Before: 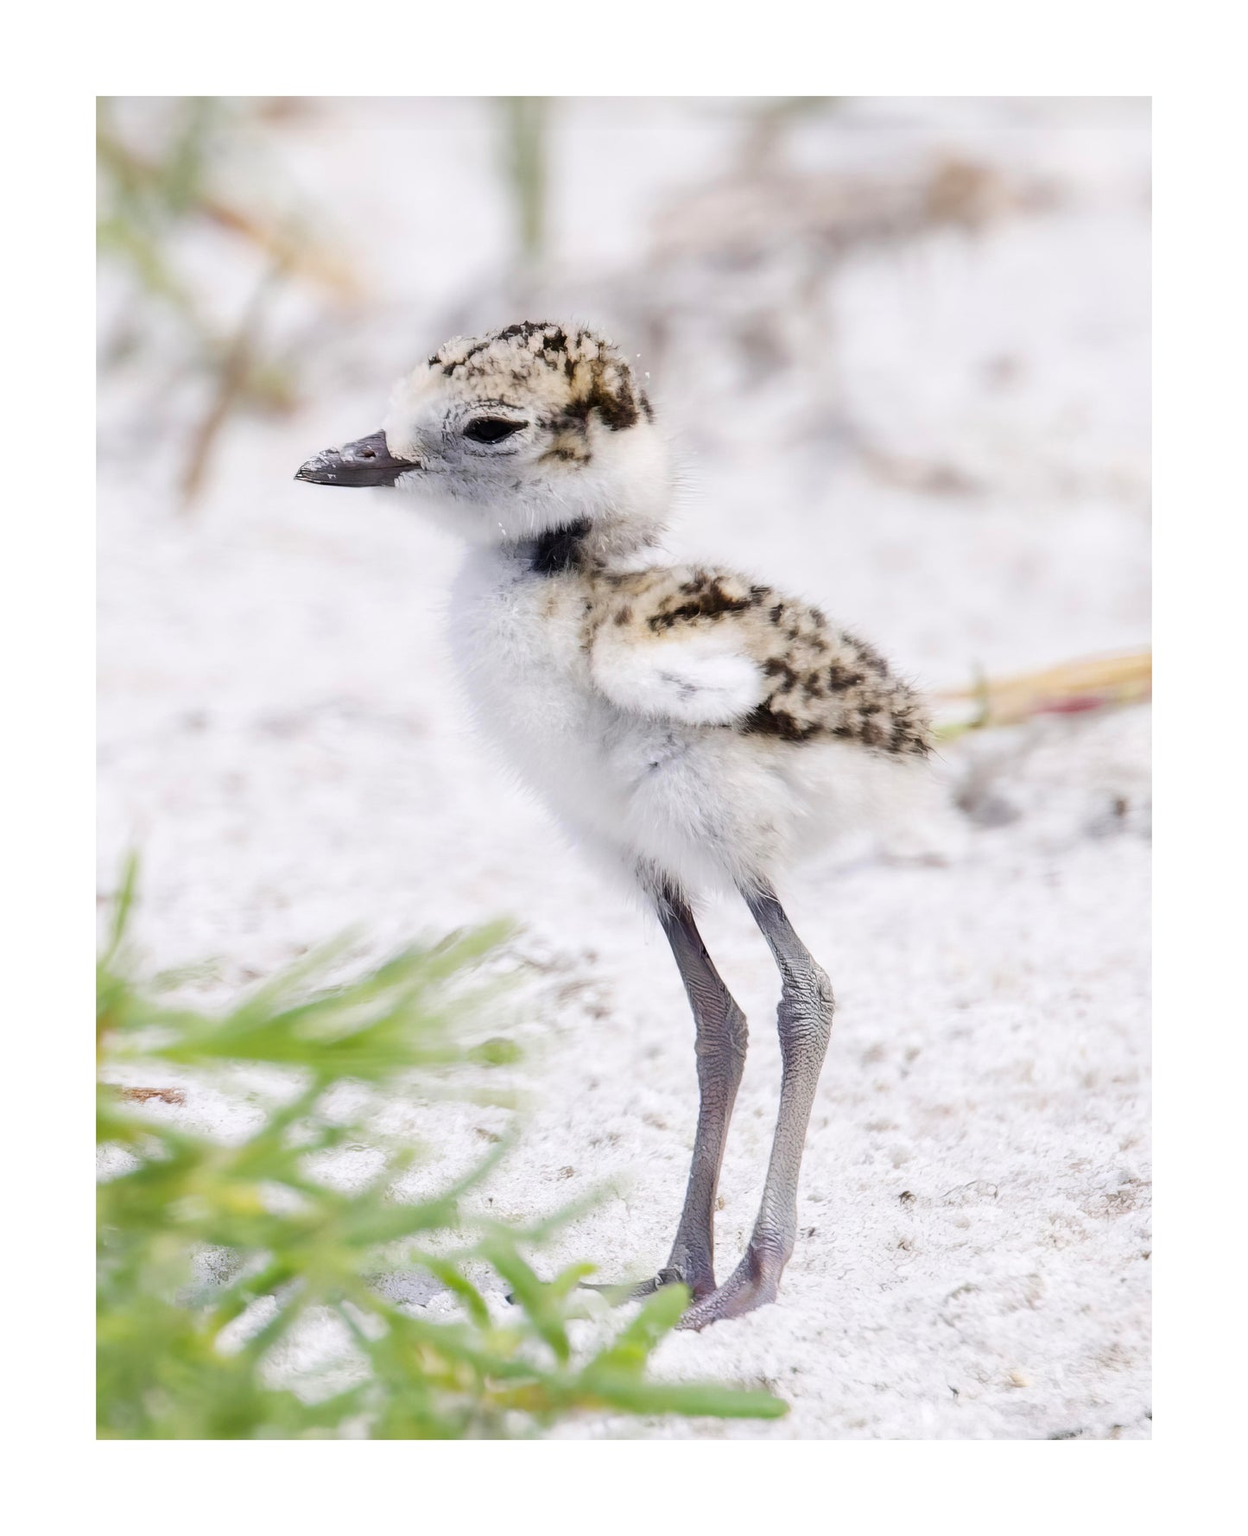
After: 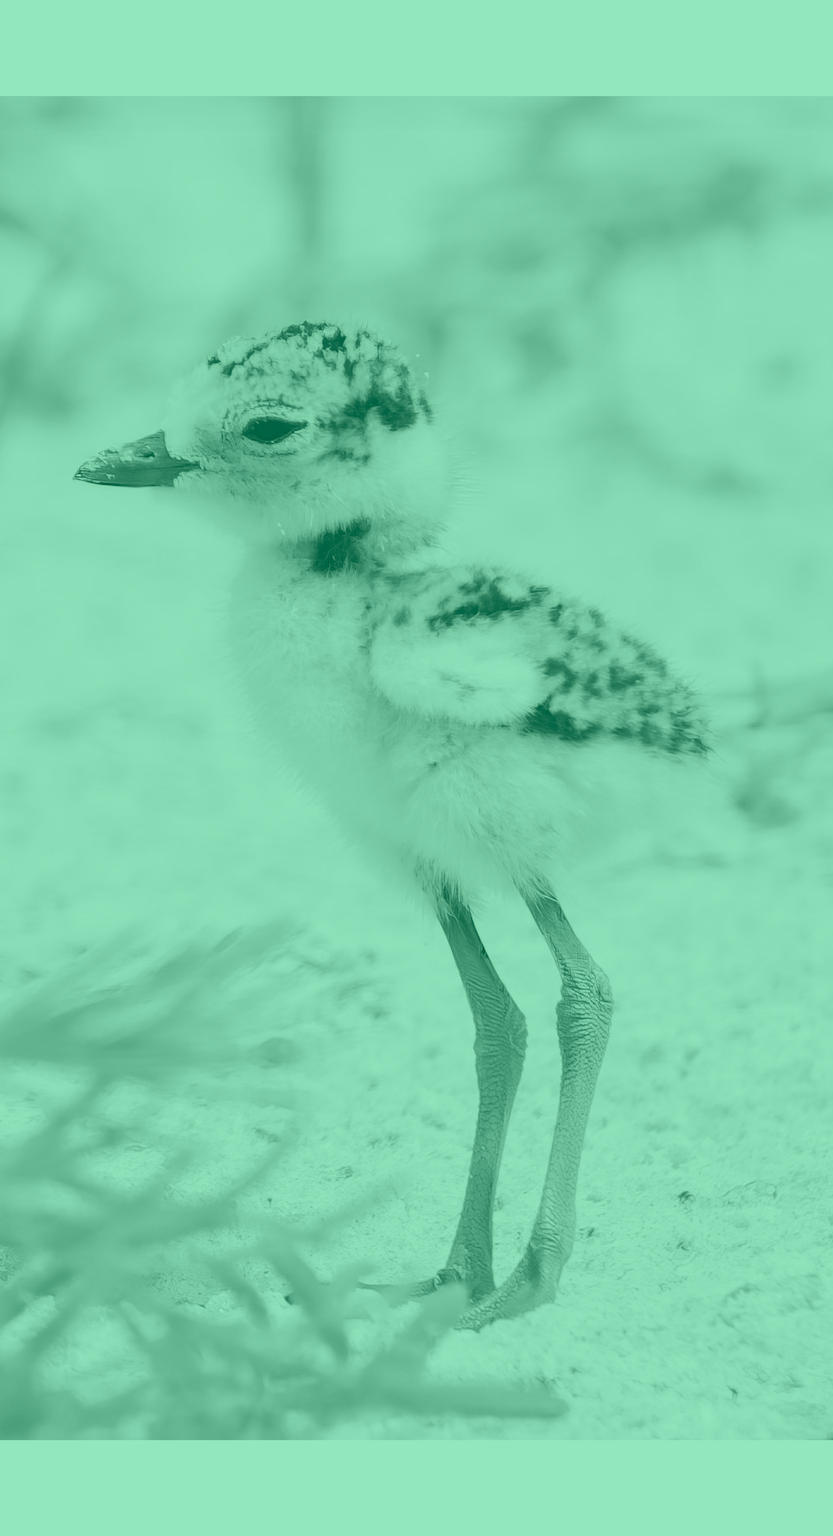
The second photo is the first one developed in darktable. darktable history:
crop and rotate: left 17.732%, right 15.423%
color balance rgb: linear chroma grading › global chroma 15%, perceptual saturation grading › global saturation 30%
color correction: highlights a* 17.03, highlights b* 0.205, shadows a* -15.38, shadows b* -14.56, saturation 1.5
colorize: hue 147.6°, saturation 65%, lightness 21.64%
